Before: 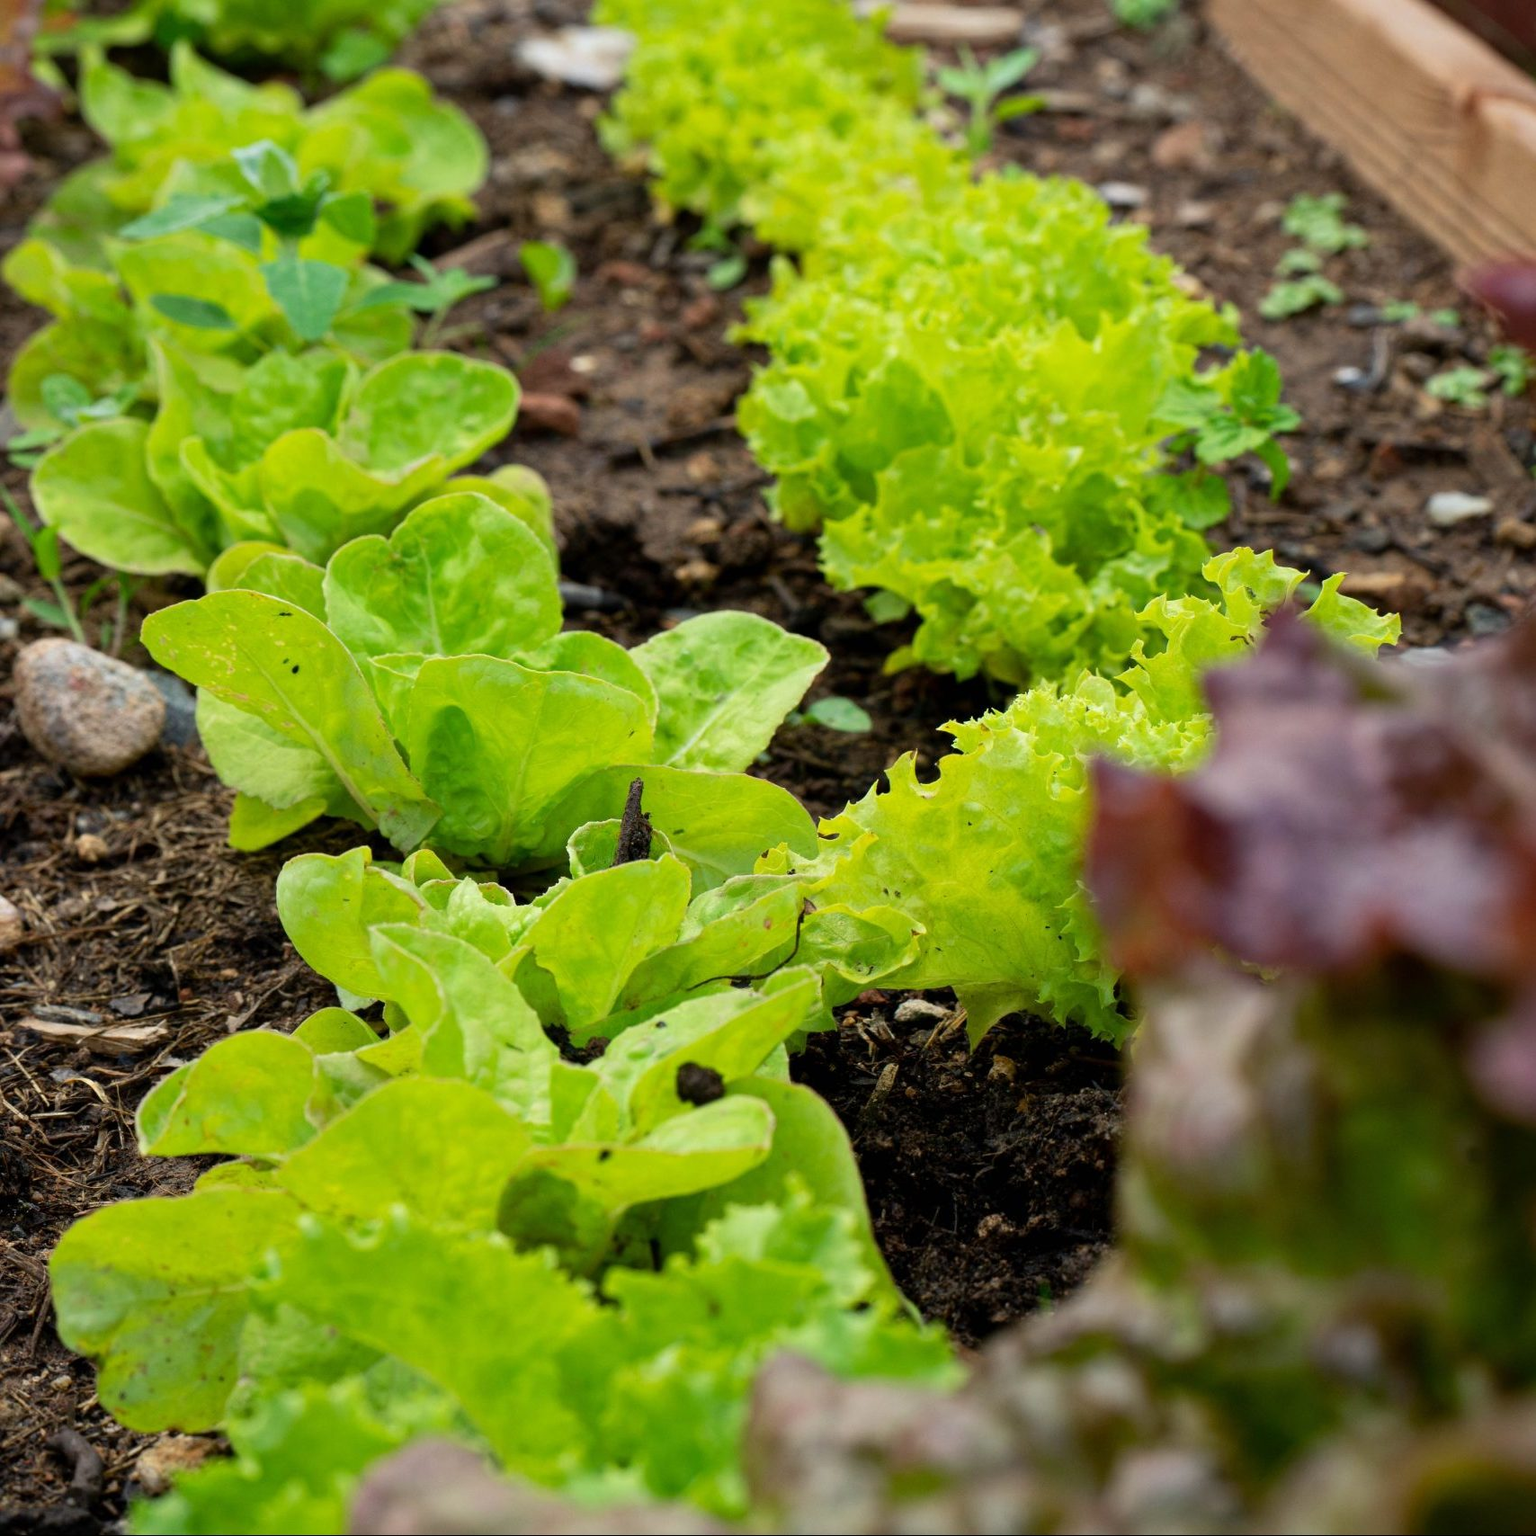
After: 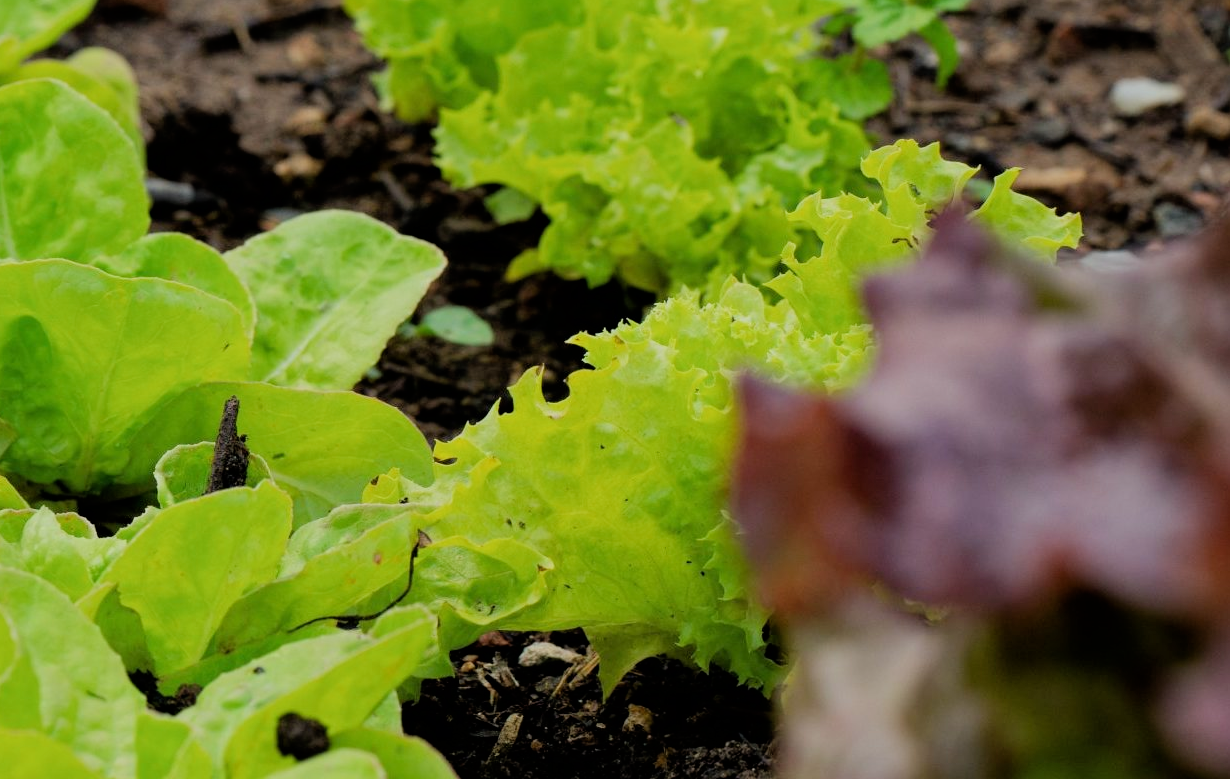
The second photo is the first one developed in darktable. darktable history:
filmic rgb: black relative exposure -7.74 EV, white relative exposure 4.41 EV, hardness 3.76, latitude 37.27%, contrast 0.971, highlights saturation mix 9.9%, shadows ↔ highlights balance 4.17%
tone equalizer: edges refinement/feathering 500, mask exposure compensation -1.57 EV, preserve details no
crop and rotate: left 27.971%, top 27.538%, bottom 26.852%
